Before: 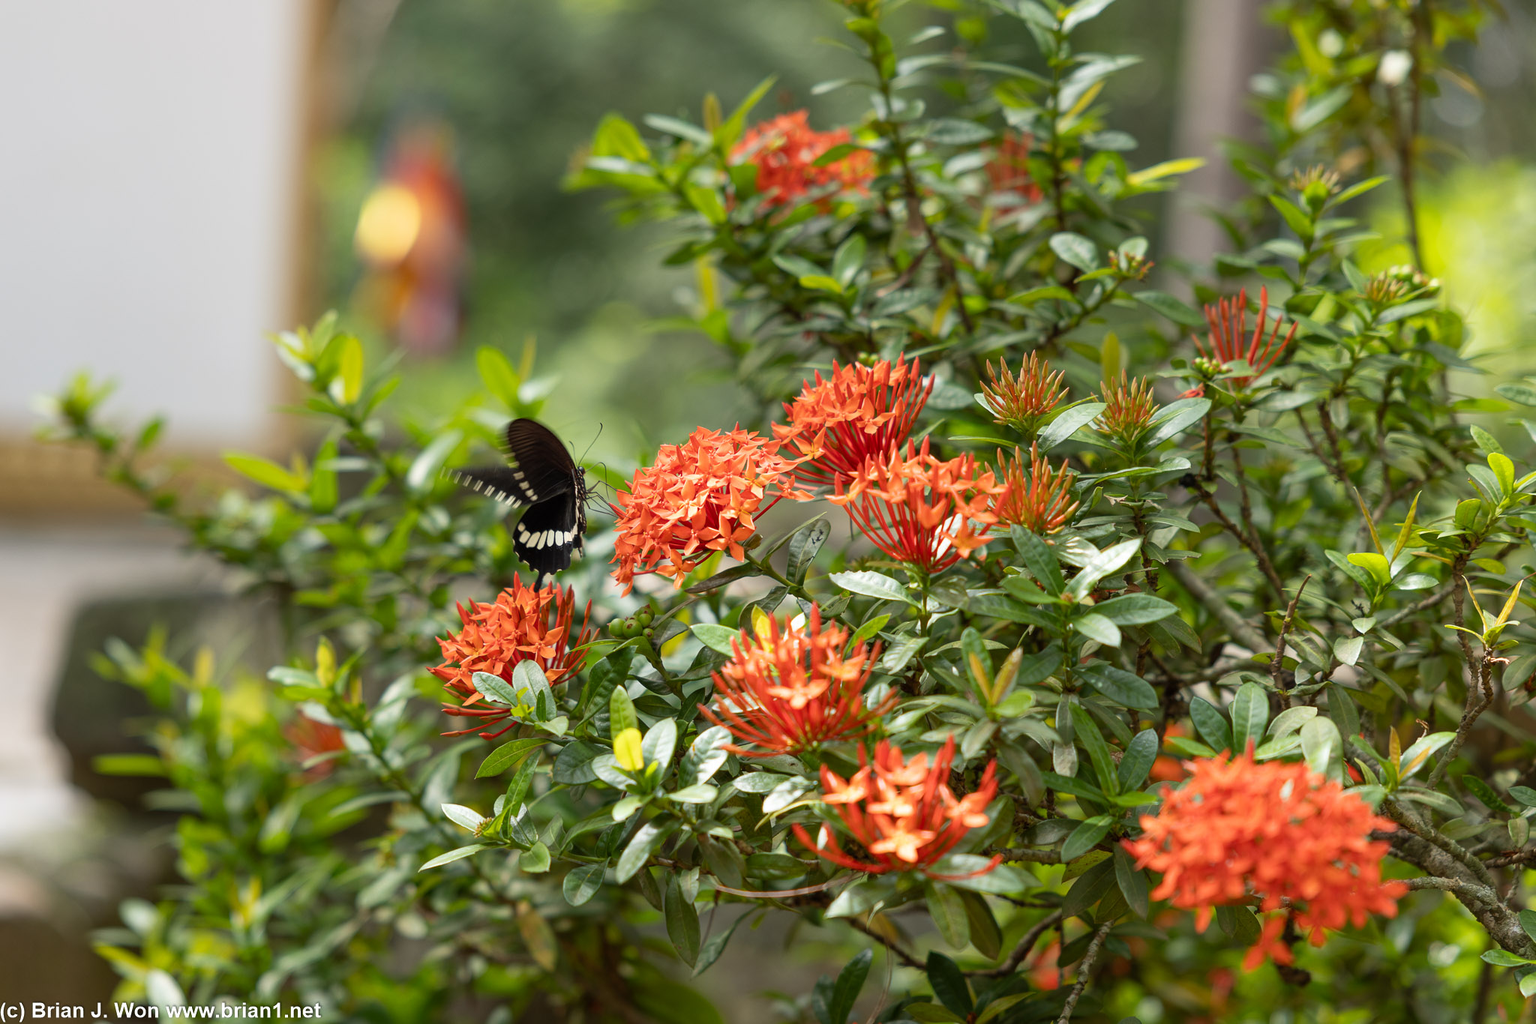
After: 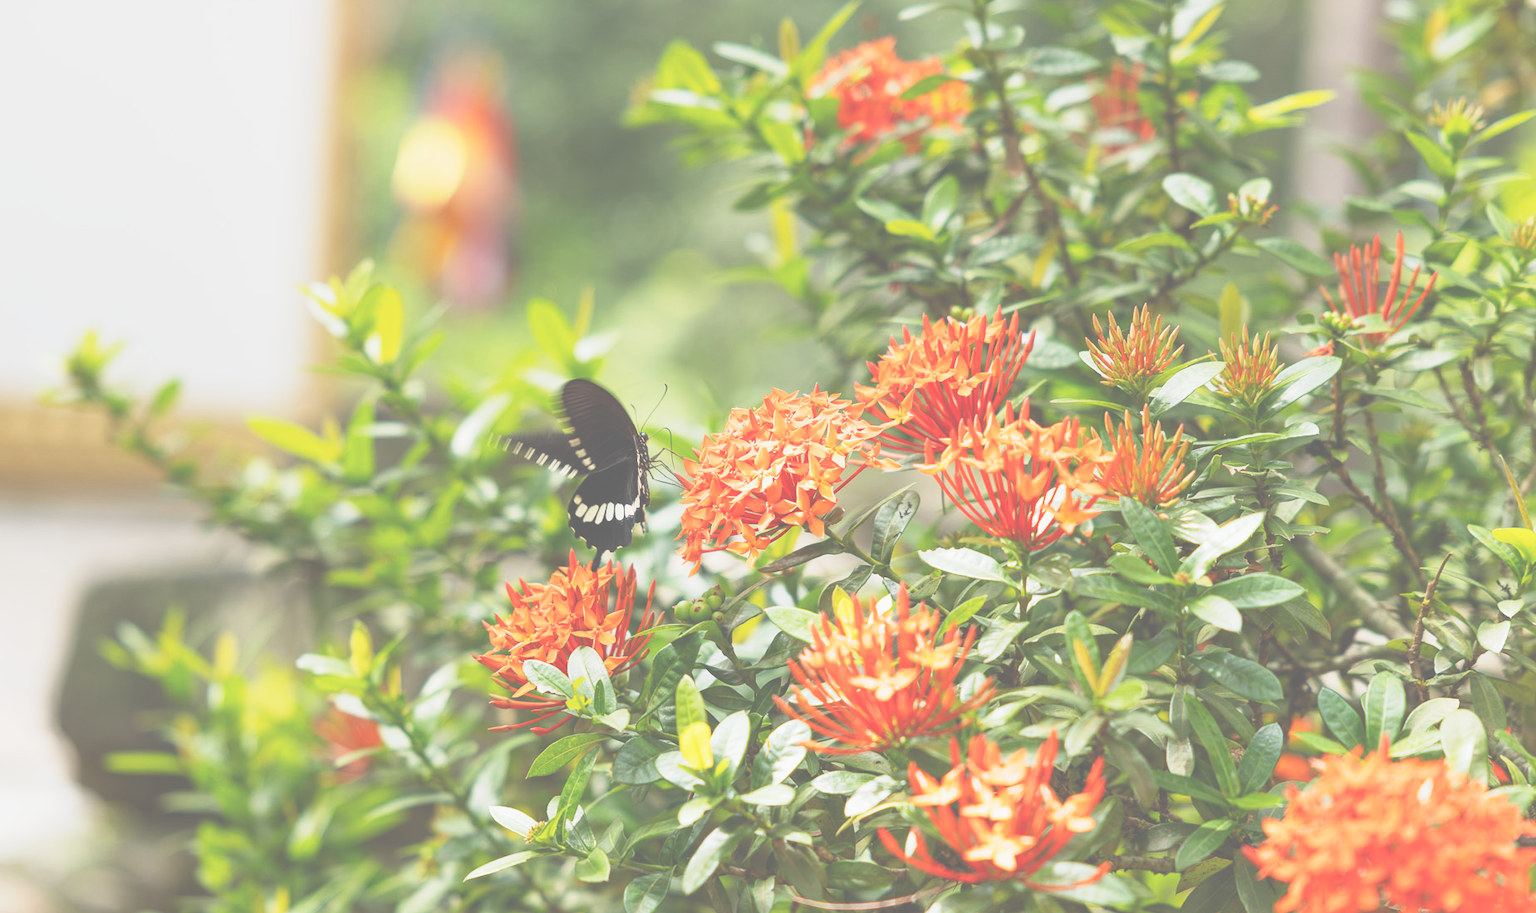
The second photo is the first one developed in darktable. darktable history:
base curve: curves: ch0 [(0, 0) (0.088, 0.125) (0.176, 0.251) (0.354, 0.501) (0.613, 0.749) (1, 0.877)], preserve colors none
color balance rgb: perceptual saturation grading › global saturation 10%, global vibrance 10%
crop: top 7.49%, right 9.717%, bottom 11.943%
exposure: black level correction -0.071, exposure 0.5 EV, compensate highlight preservation false
